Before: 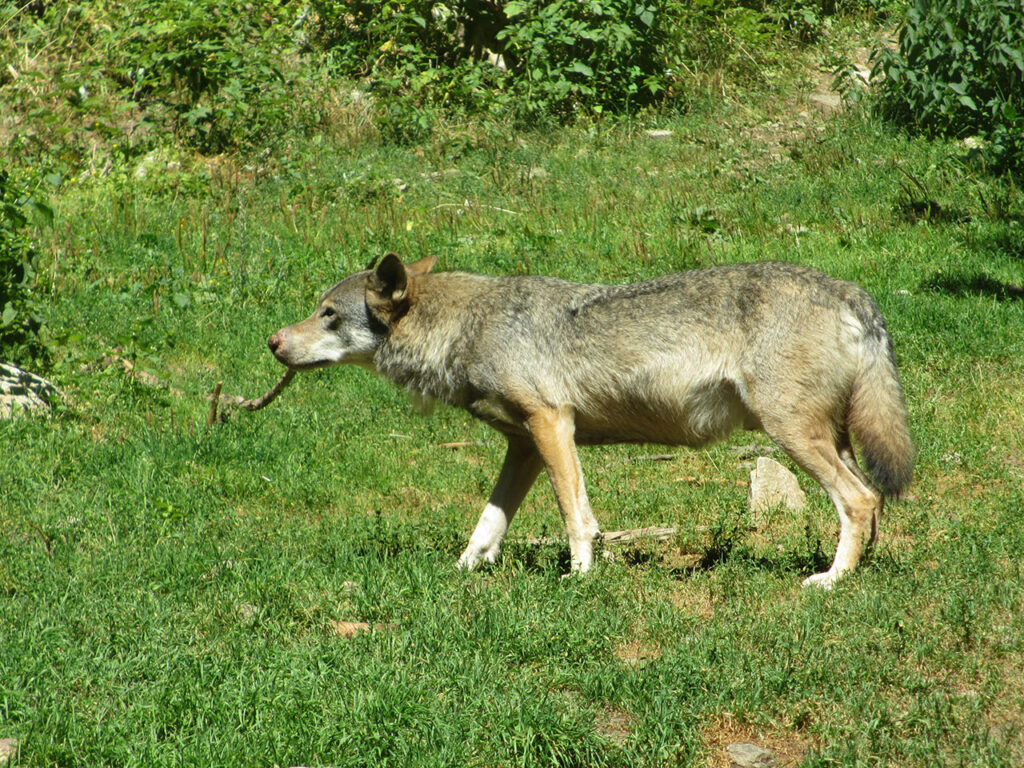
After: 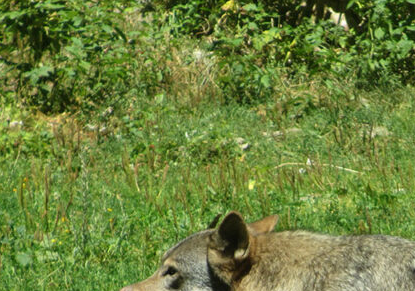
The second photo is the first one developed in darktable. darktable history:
crop: left 15.452%, top 5.459%, right 43.956%, bottom 56.62%
contrast equalizer: y [[0.5 ×6], [0.5 ×6], [0.975, 0.964, 0.925, 0.865, 0.793, 0.721], [0 ×6], [0 ×6]]
